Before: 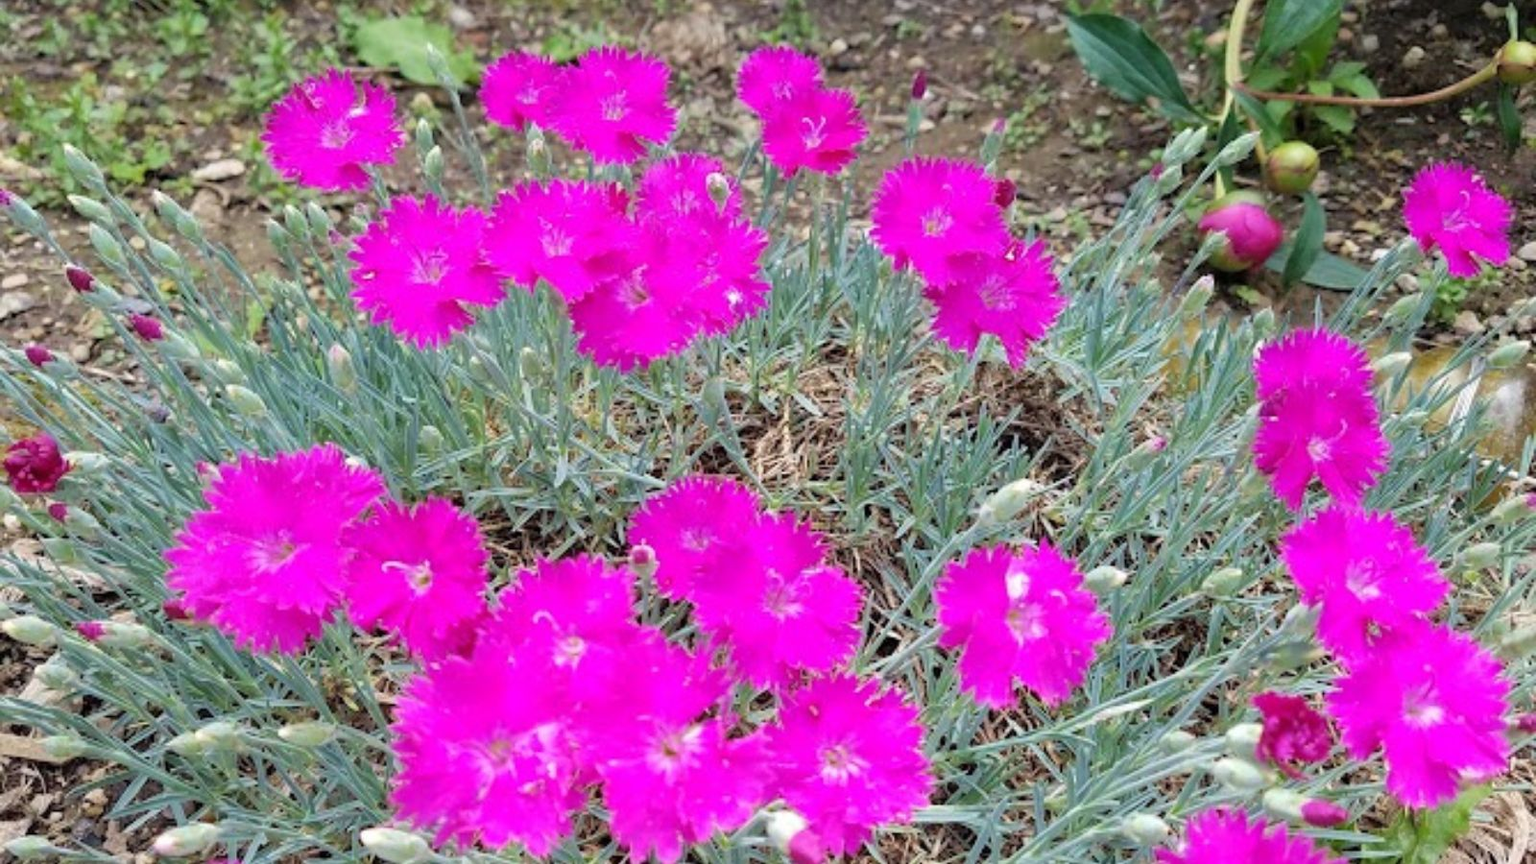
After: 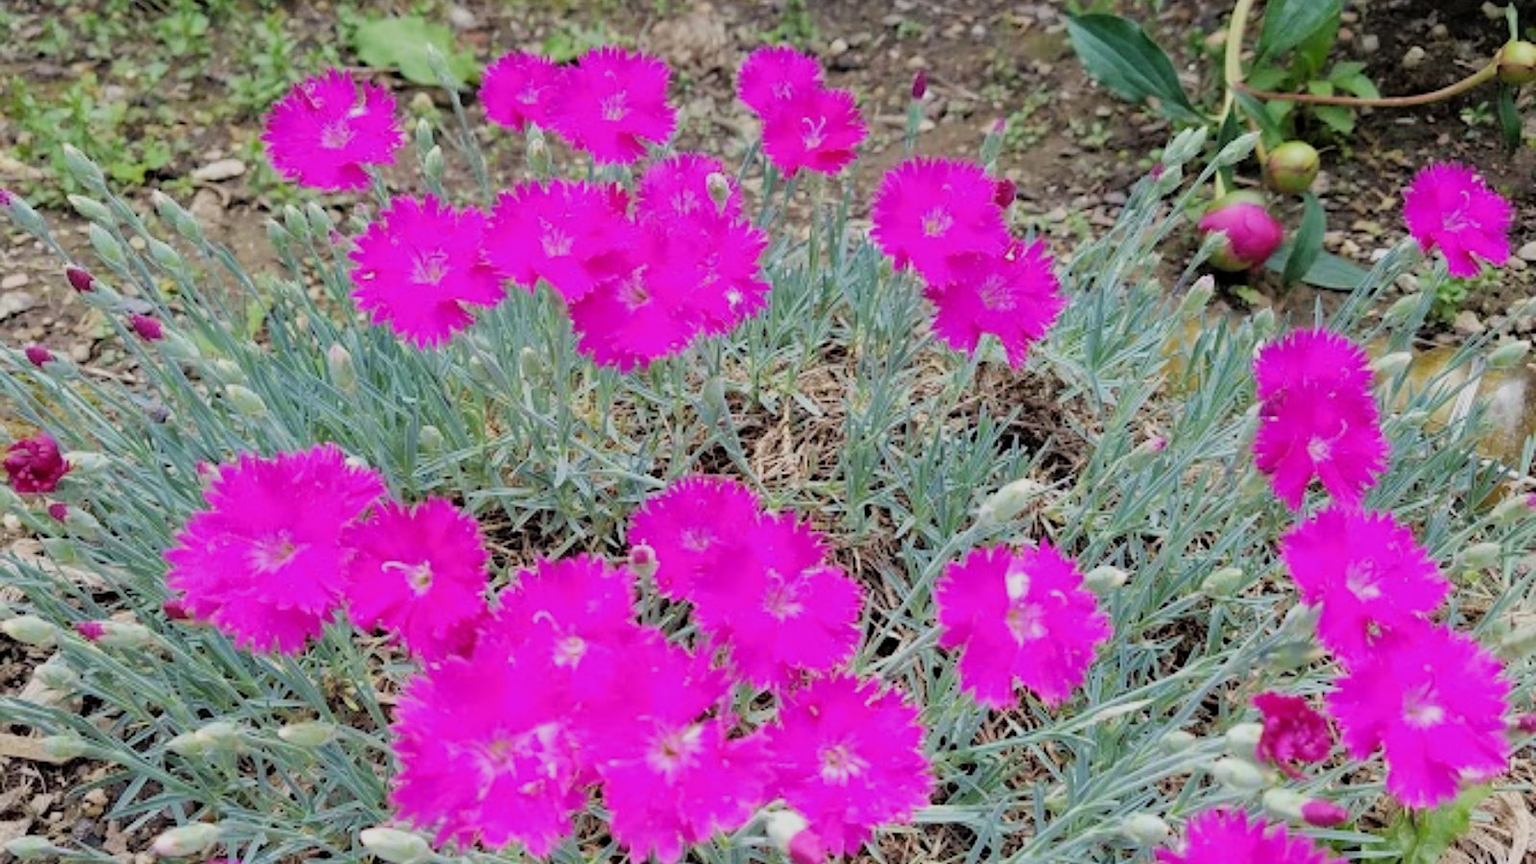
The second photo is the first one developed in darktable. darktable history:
filmic rgb: black relative exposure -8.01 EV, white relative exposure 3.92 EV, hardness 4.23
